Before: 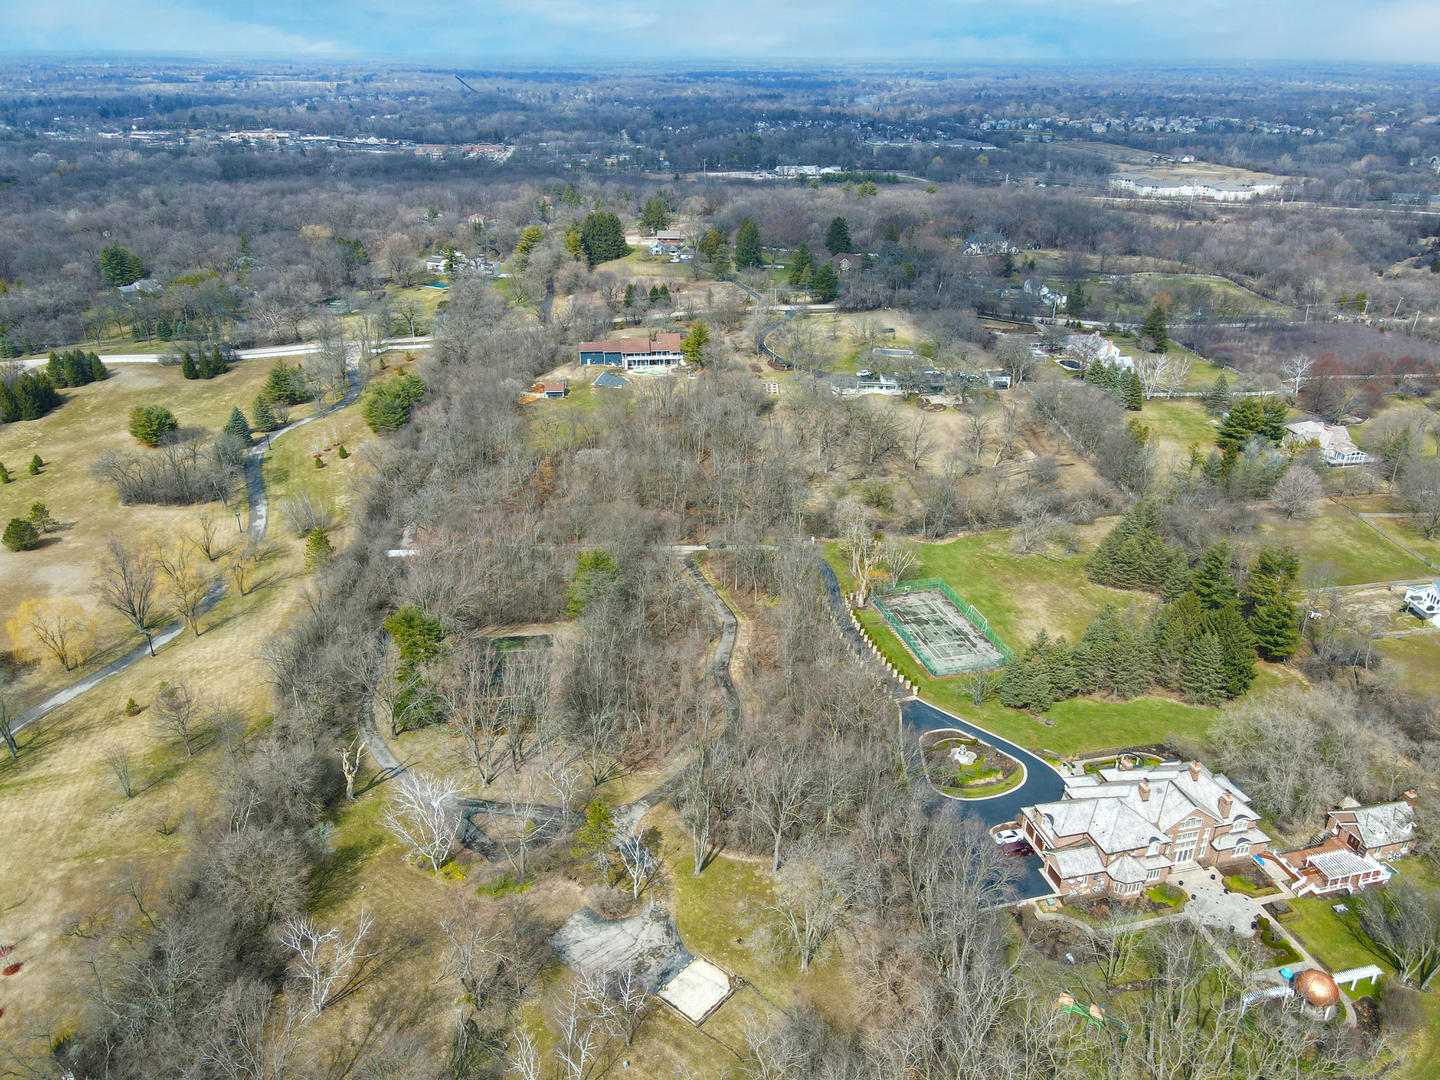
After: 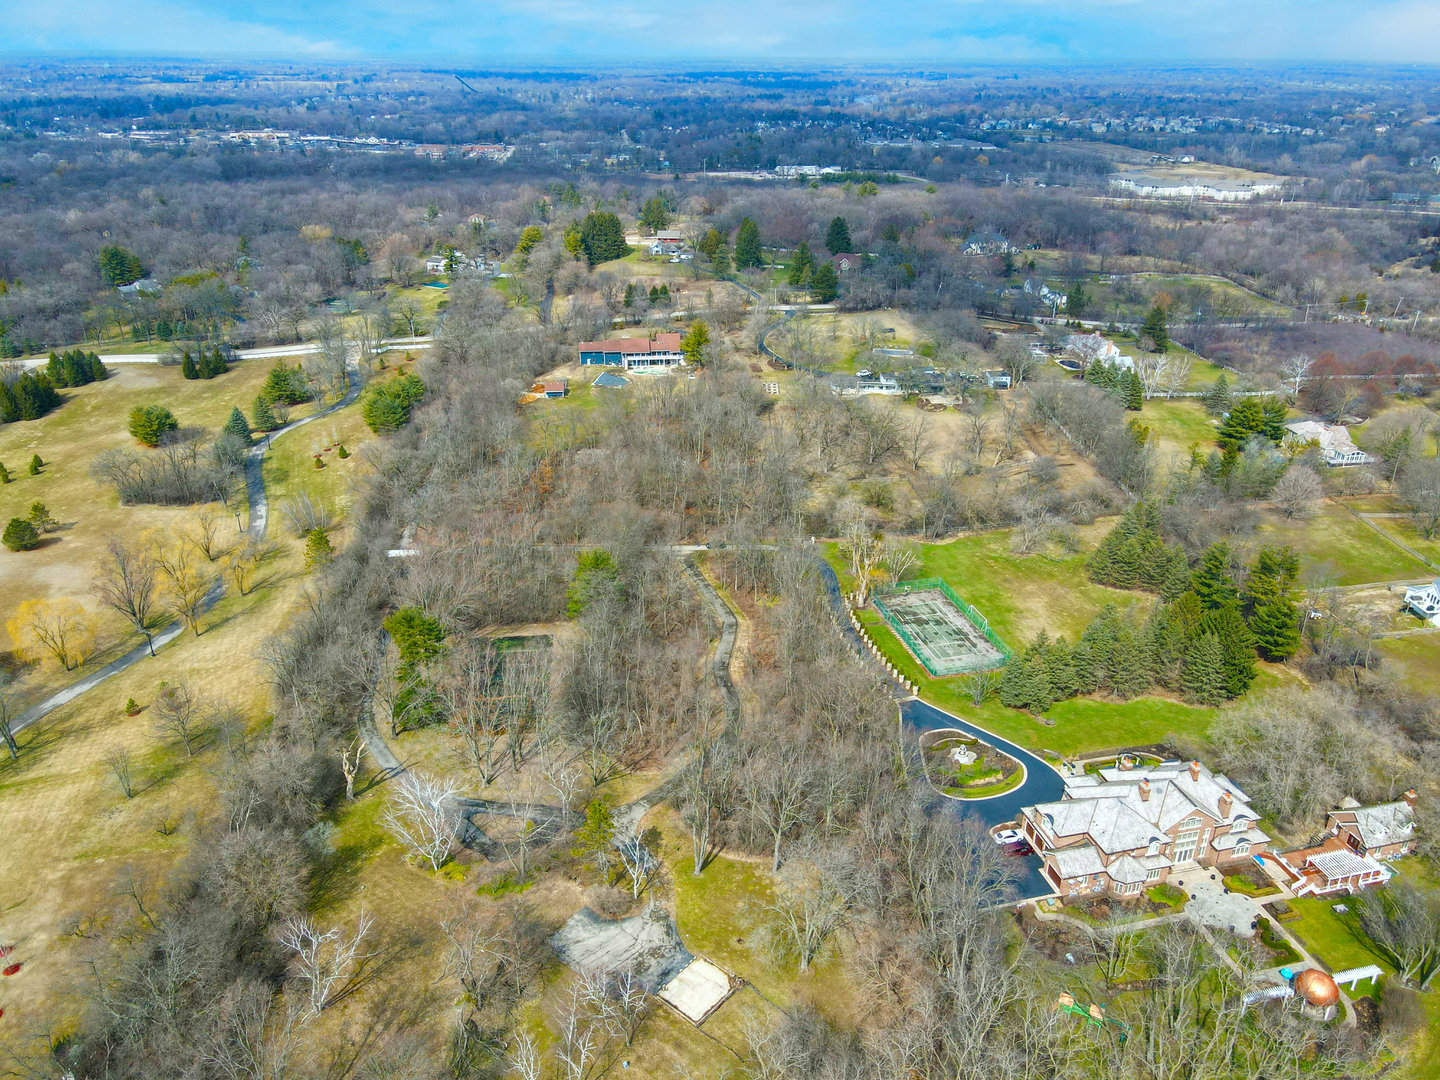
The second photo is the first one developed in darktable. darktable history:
color correction: highlights b* -0.041, saturation 1.35
